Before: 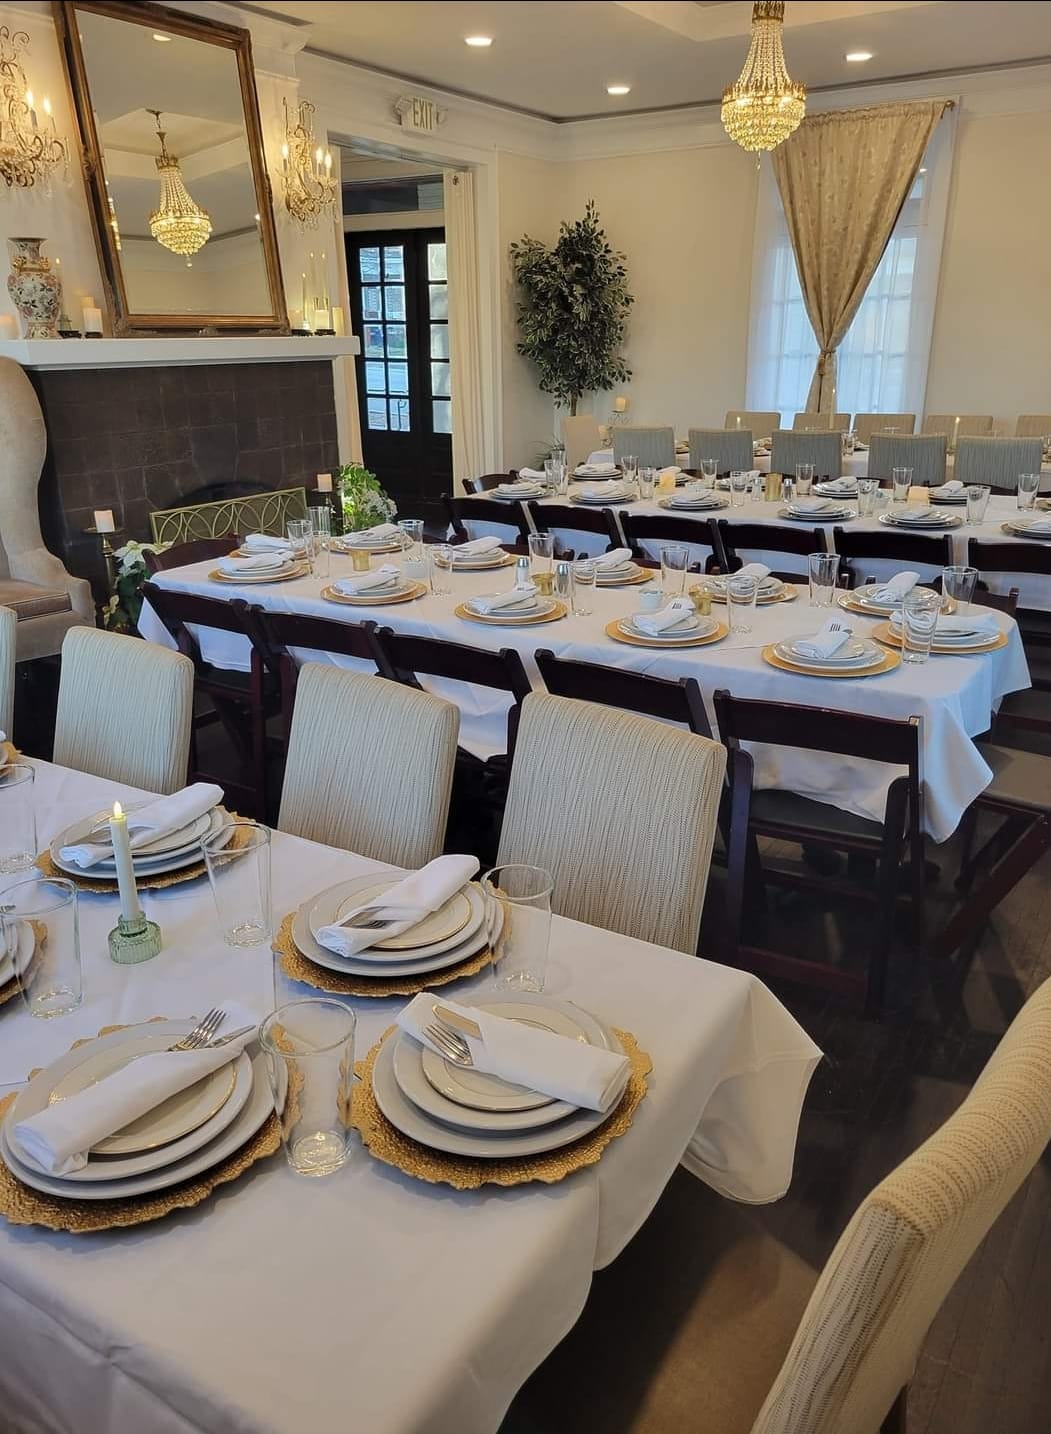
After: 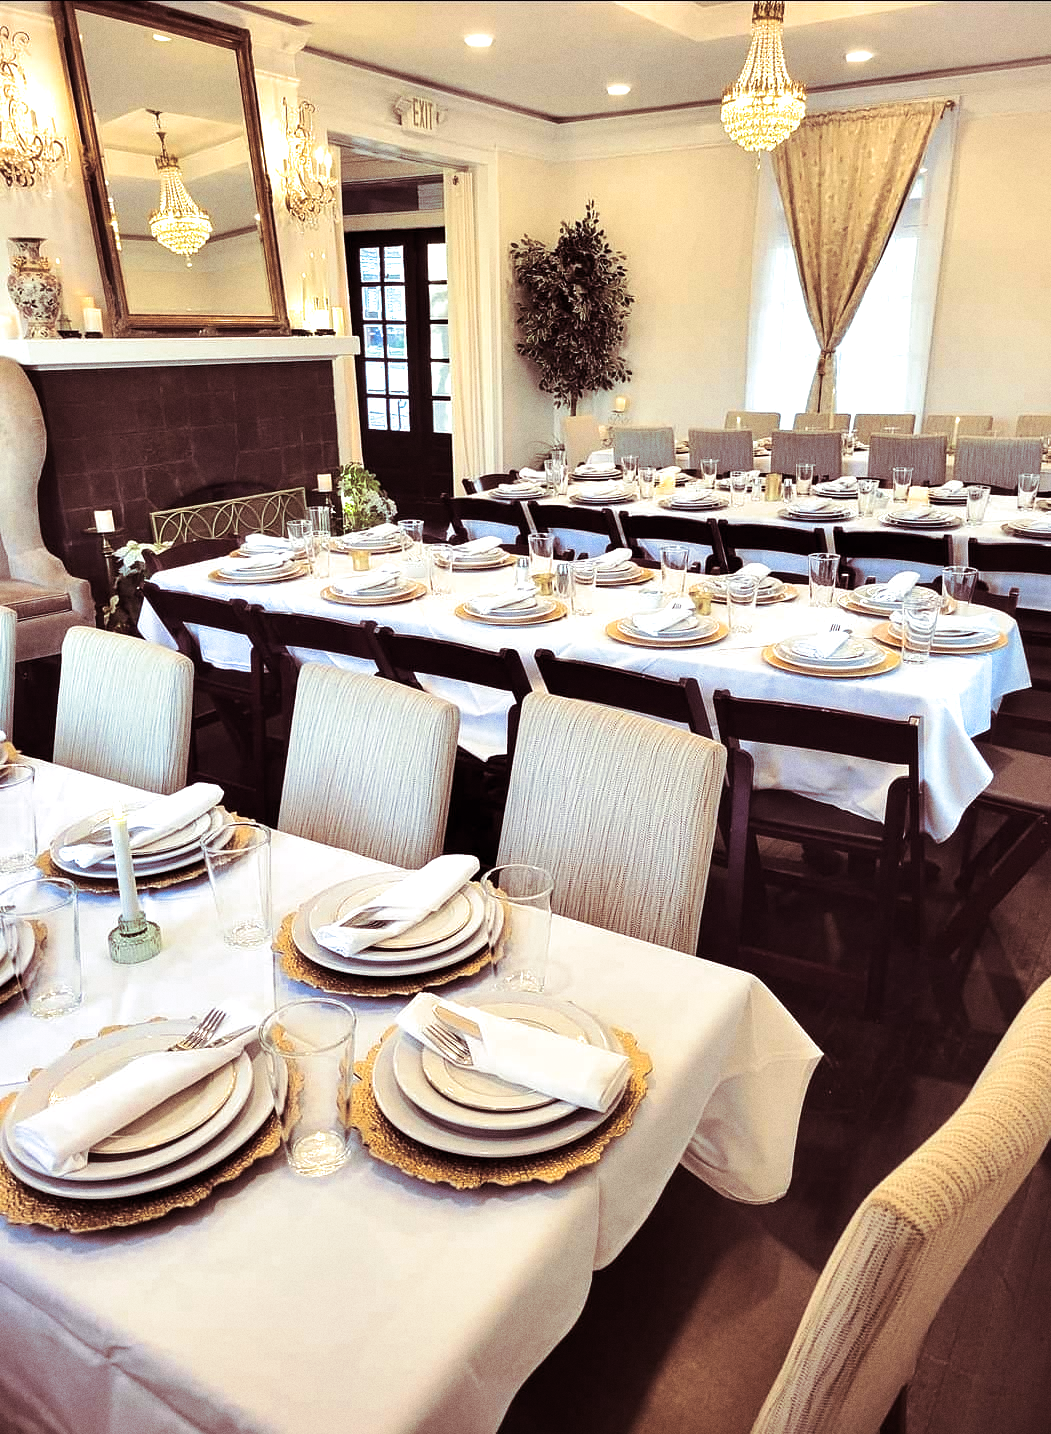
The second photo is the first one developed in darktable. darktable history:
split-toning: on, module defaults
exposure: exposure 0.515 EV, compensate highlight preservation false
tone equalizer: -8 EV -0.75 EV, -7 EV -0.7 EV, -6 EV -0.6 EV, -5 EV -0.4 EV, -3 EV 0.4 EV, -2 EV 0.6 EV, -1 EV 0.7 EV, +0 EV 0.75 EV, edges refinement/feathering 500, mask exposure compensation -1.57 EV, preserve details no
grain: coarseness 0.47 ISO
